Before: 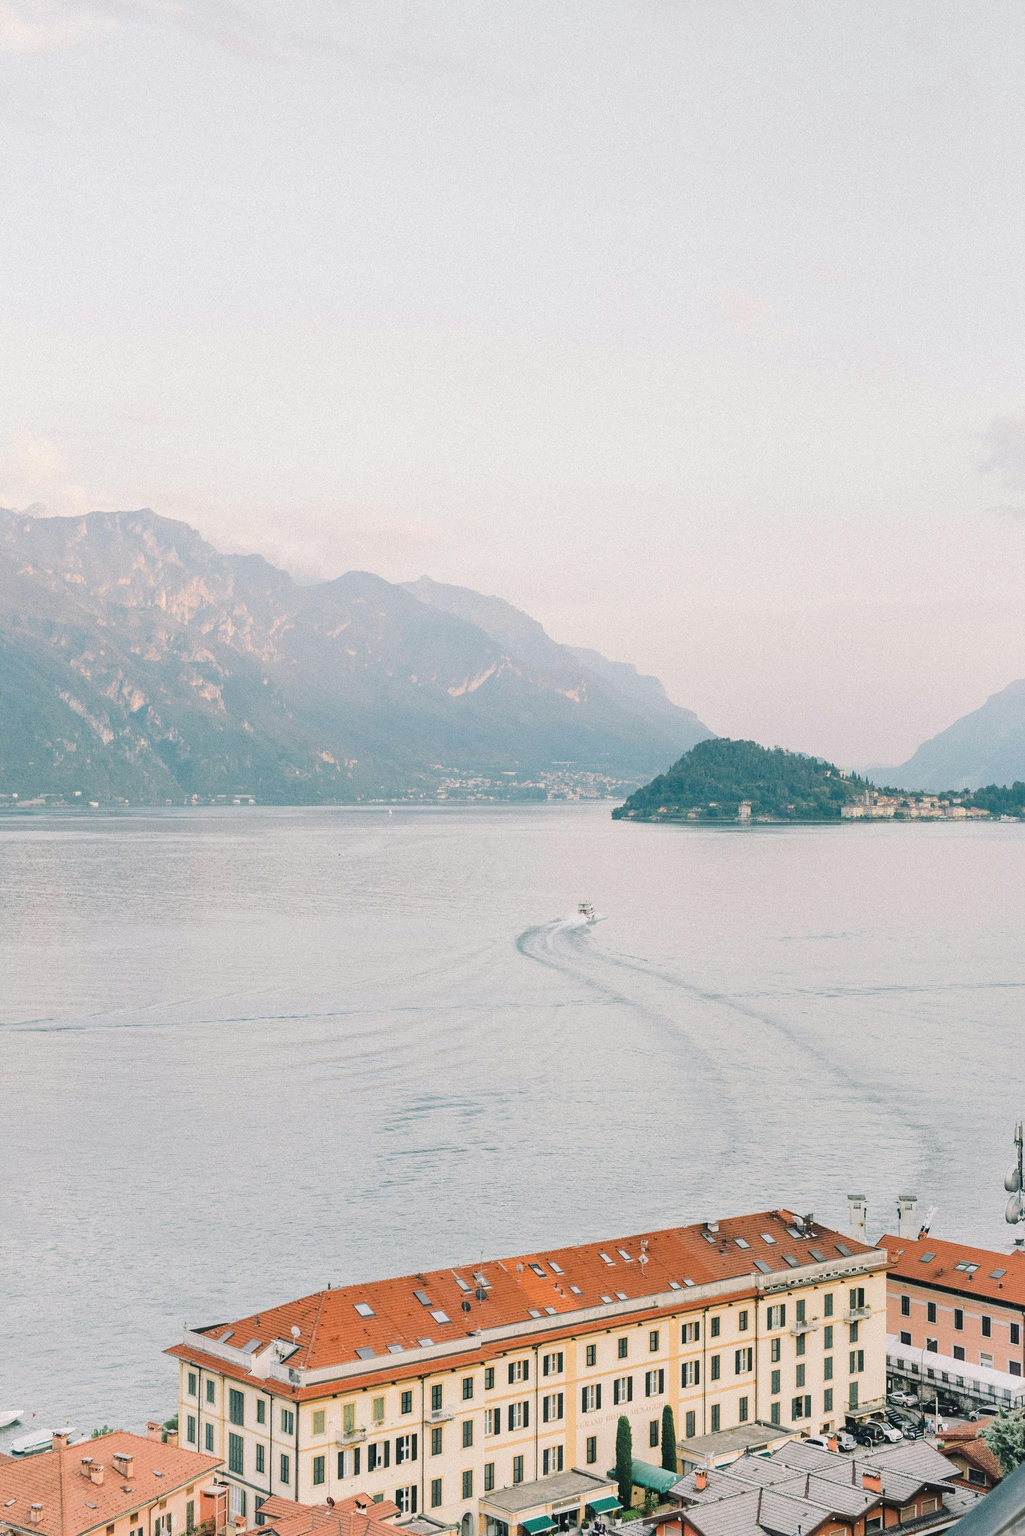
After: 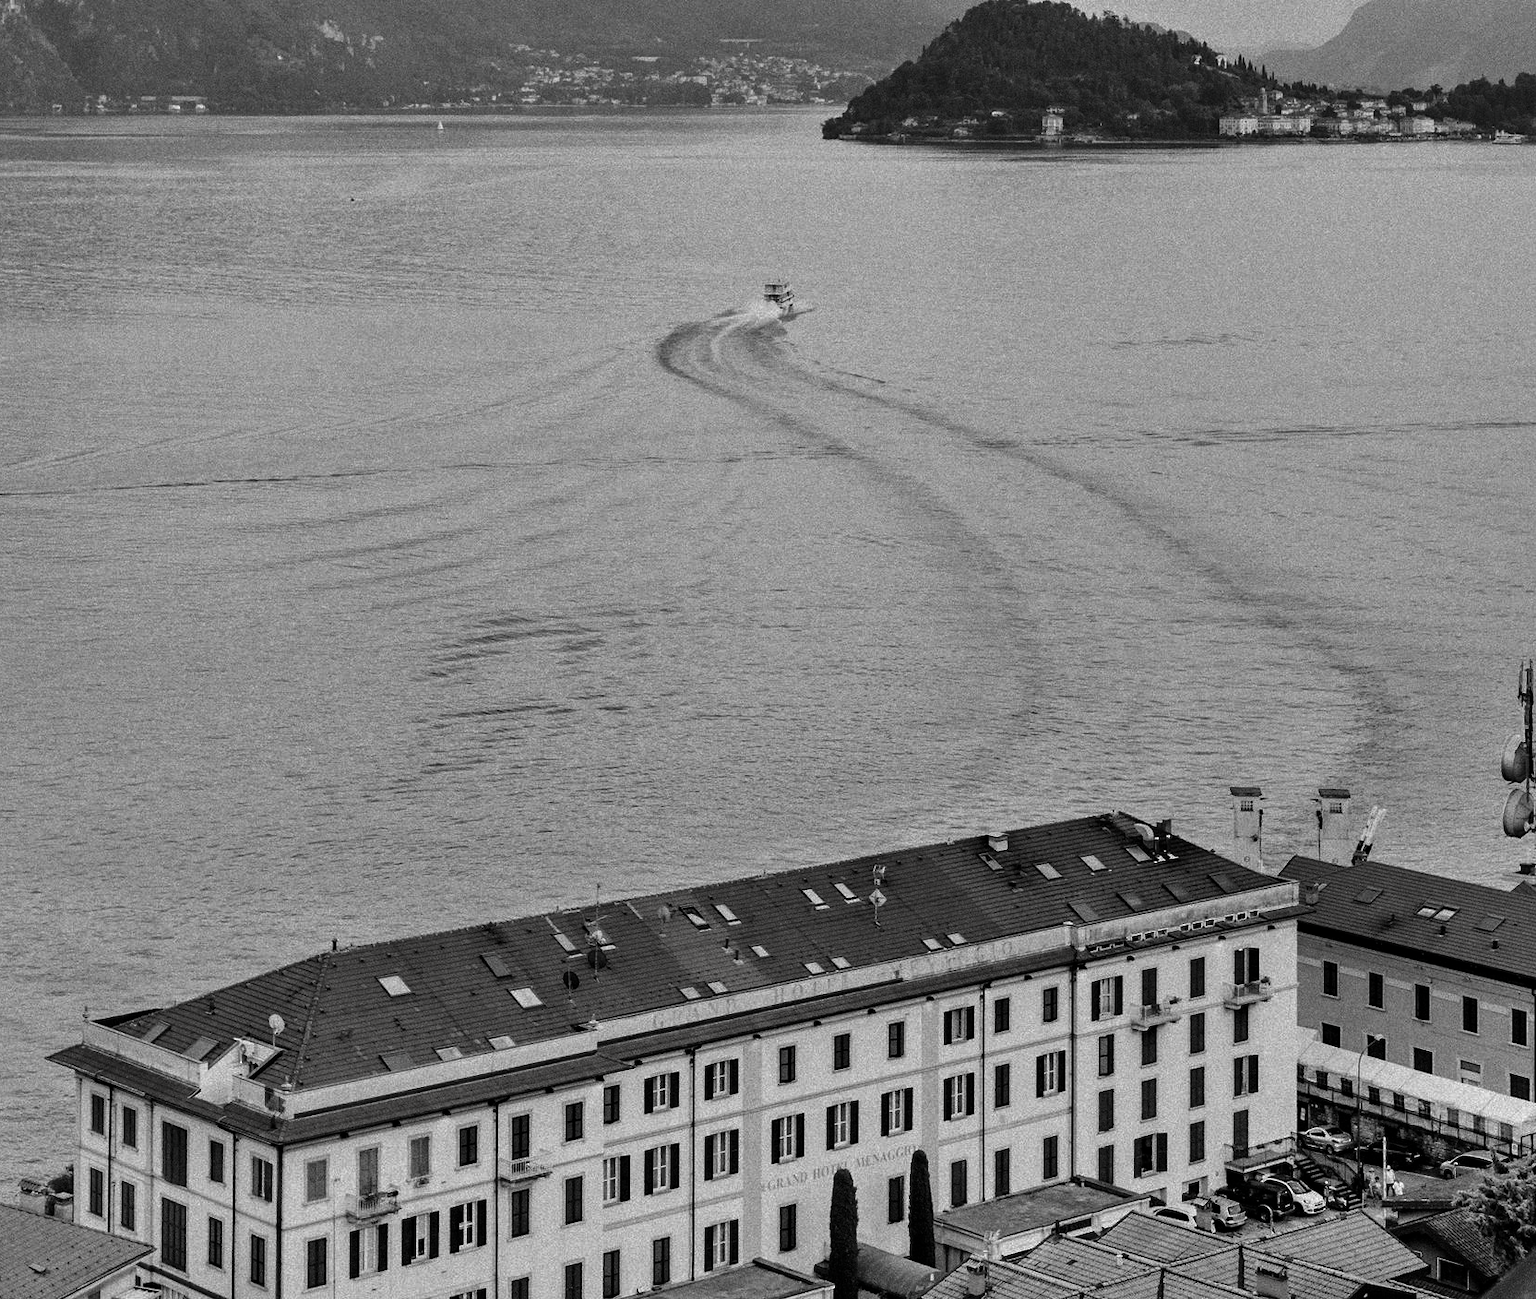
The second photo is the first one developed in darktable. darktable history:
crop and rotate: left 13.256%, top 48.14%, bottom 2.845%
color correction: highlights b* -0.02, saturation 1.36
contrast brightness saturation: contrast -0.036, brightness -0.57, saturation -0.993
contrast equalizer: y [[0.546, 0.552, 0.554, 0.554, 0.552, 0.546], [0.5 ×6], [0.5 ×6], [0 ×6], [0 ×6]]
